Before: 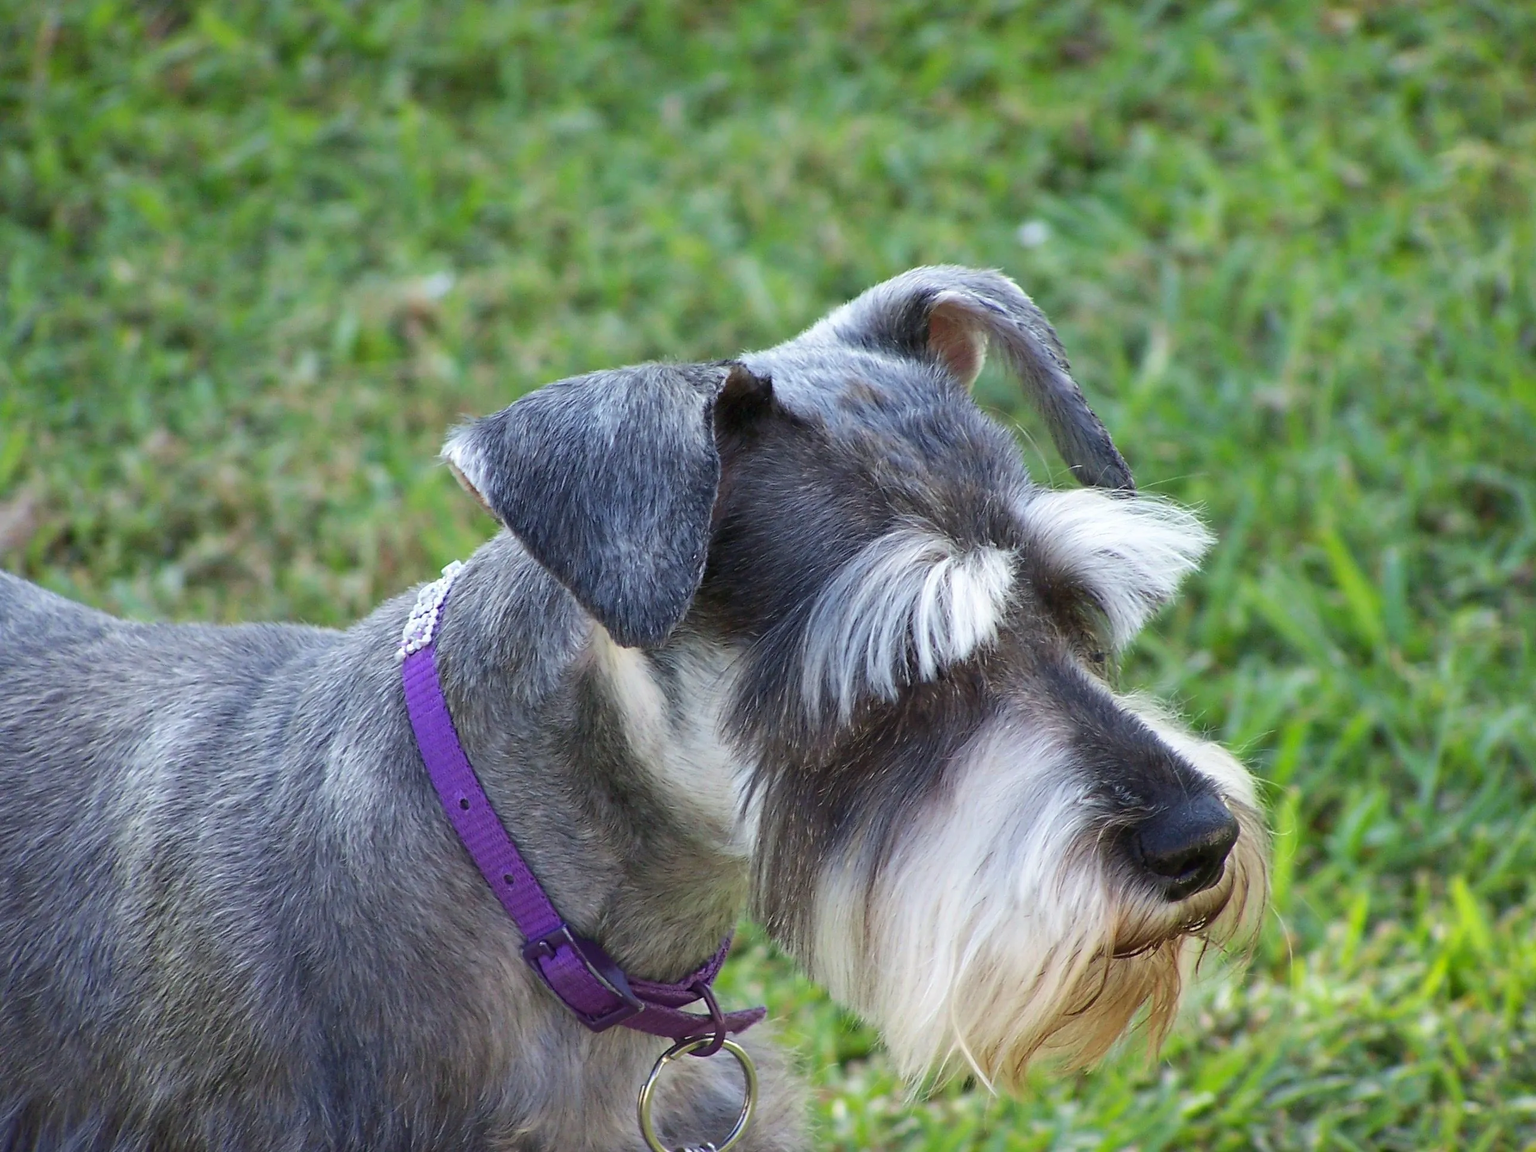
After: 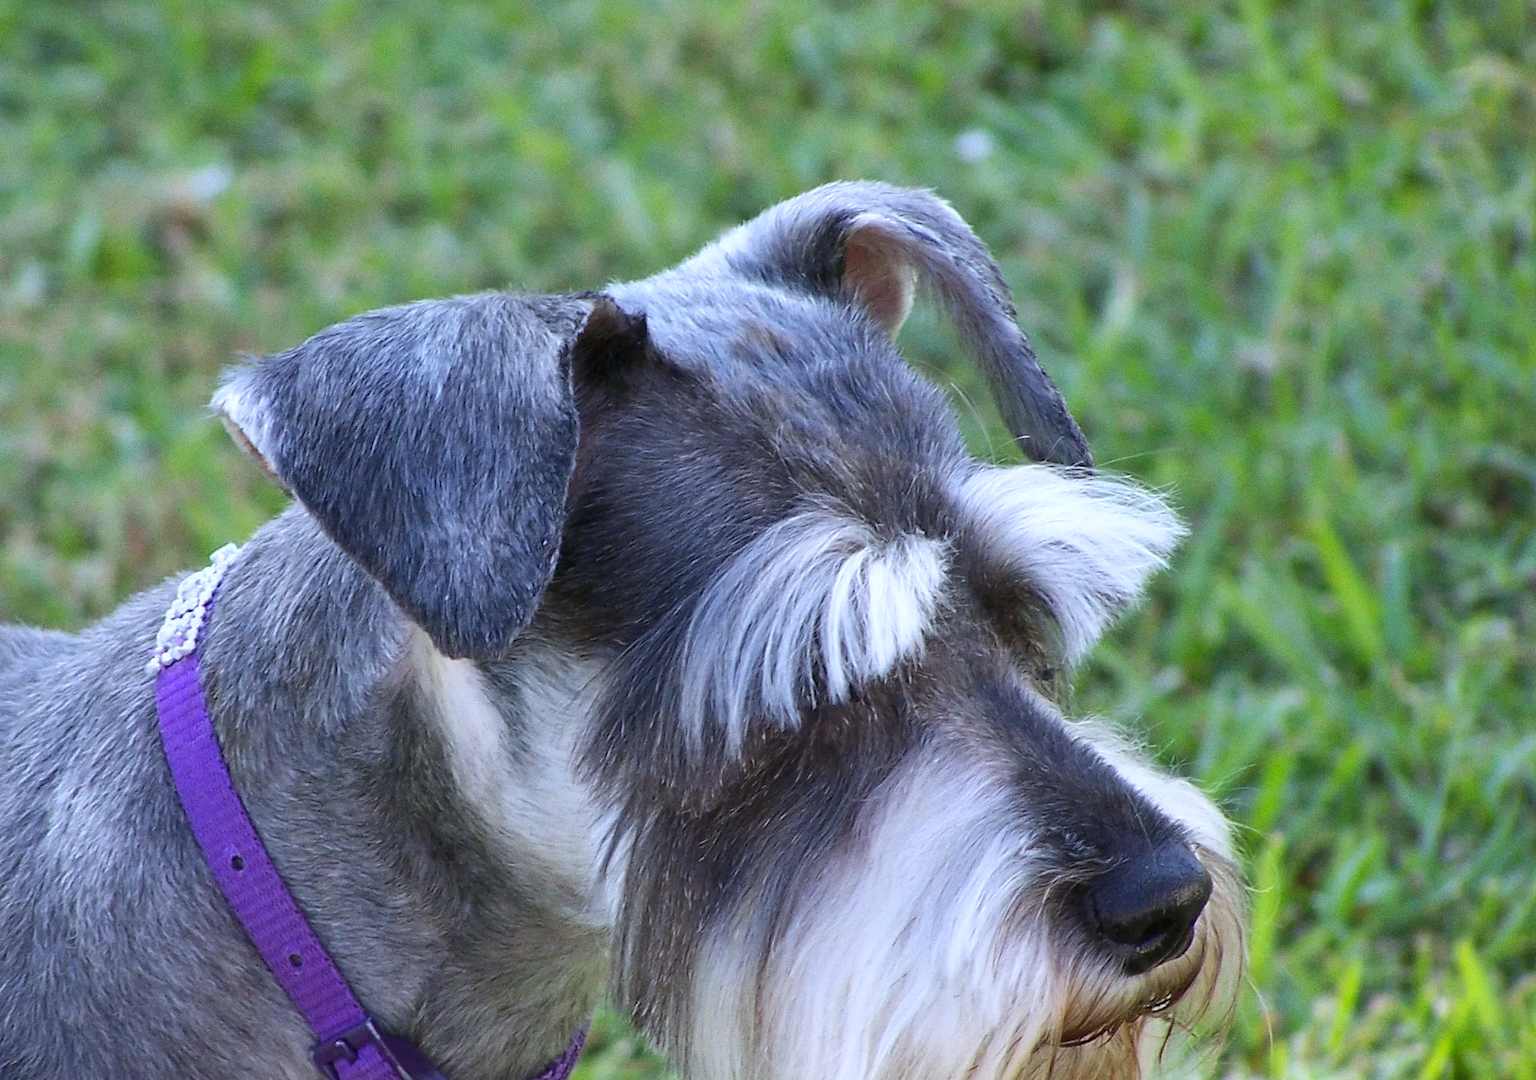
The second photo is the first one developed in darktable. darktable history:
white balance: red 0.967, blue 1.119, emerald 0.756
rotate and perspective: rotation 0.679°, lens shift (horizontal) 0.136, crop left 0.009, crop right 0.991, crop top 0.078, crop bottom 0.95
crop and rotate: left 20.74%, top 7.912%, right 0.375%, bottom 13.378%
grain: coarseness 0.09 ISO
